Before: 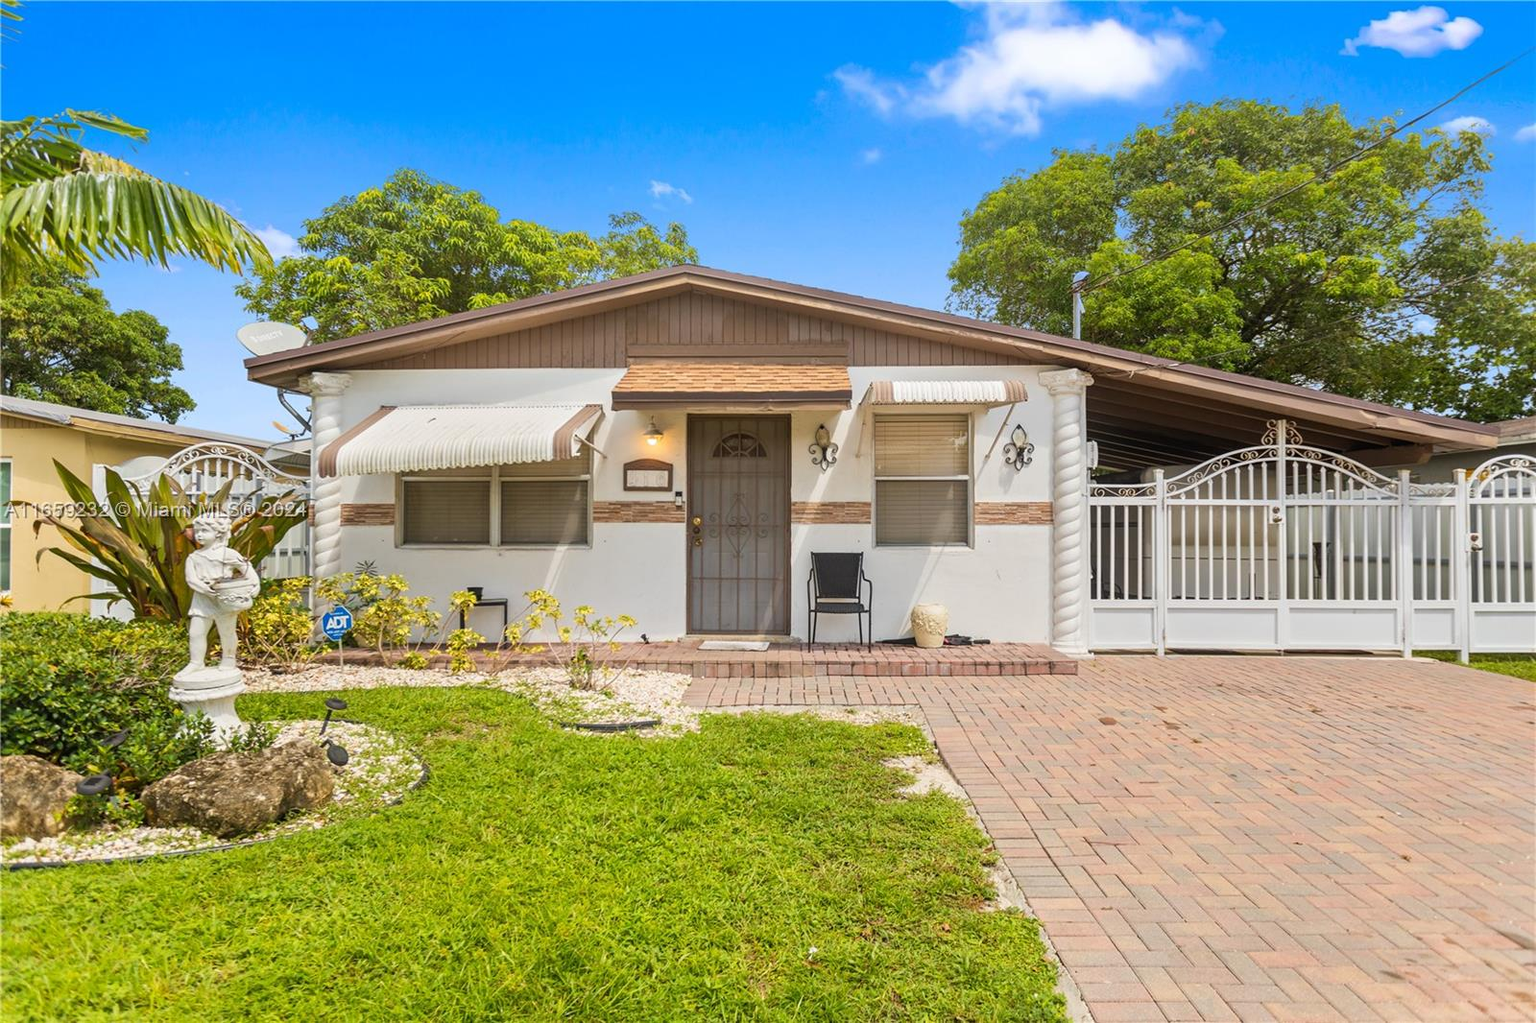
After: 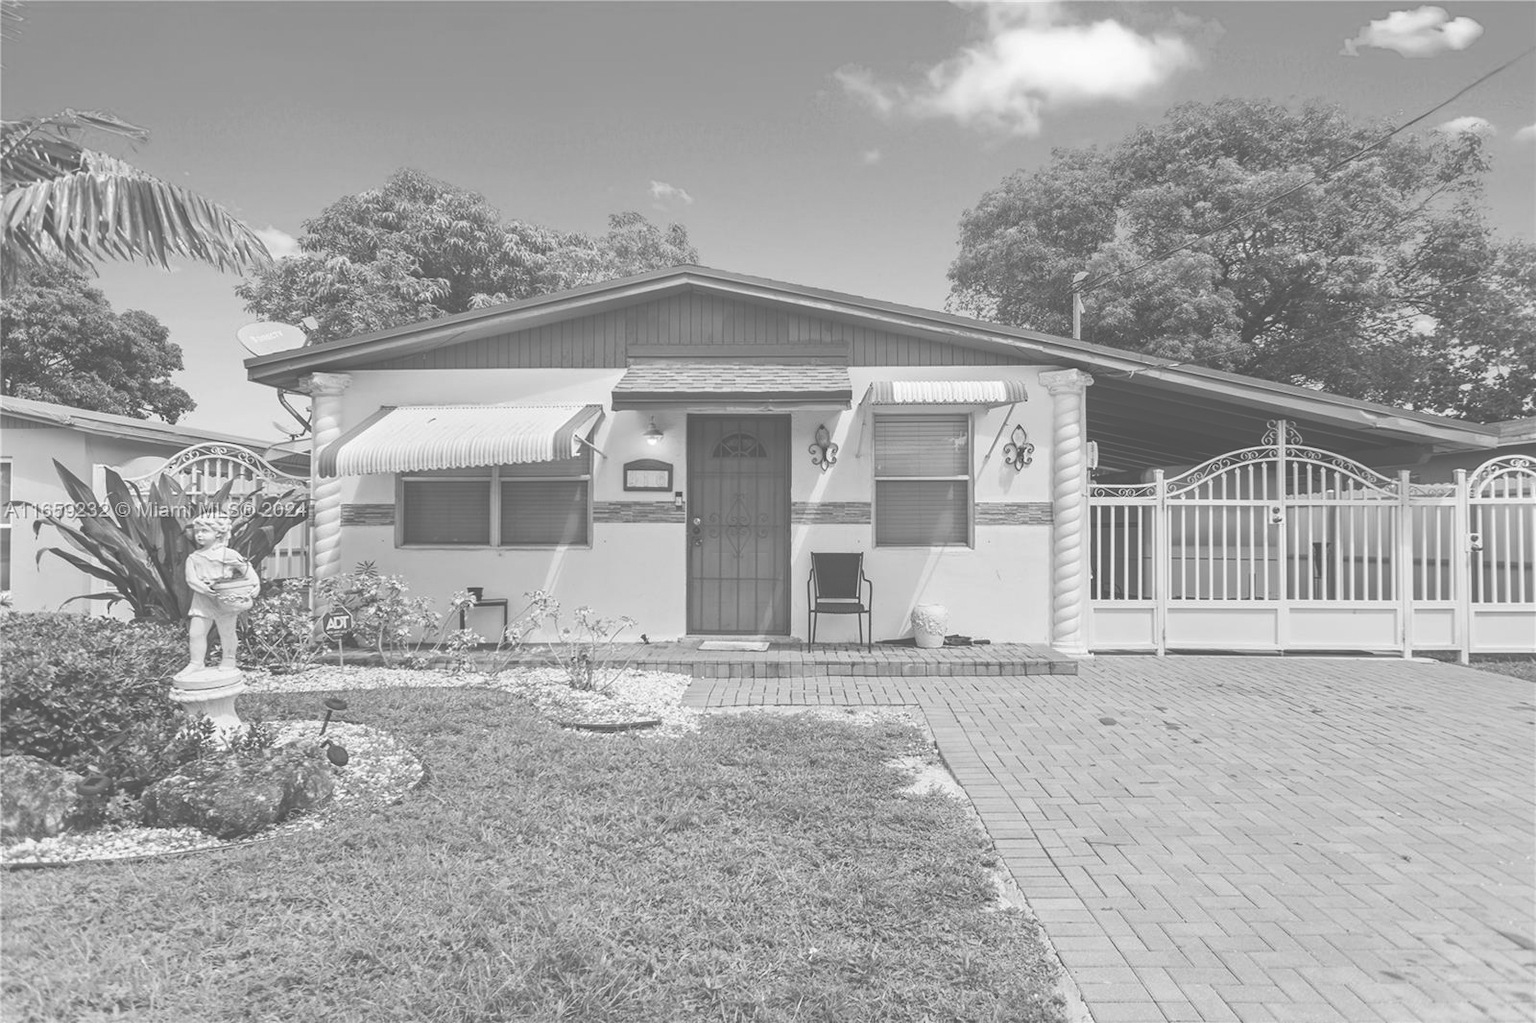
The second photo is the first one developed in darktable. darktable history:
exposure: black level correction -0.087, compensate highlight preservation false
monochrome: on, module defaults
